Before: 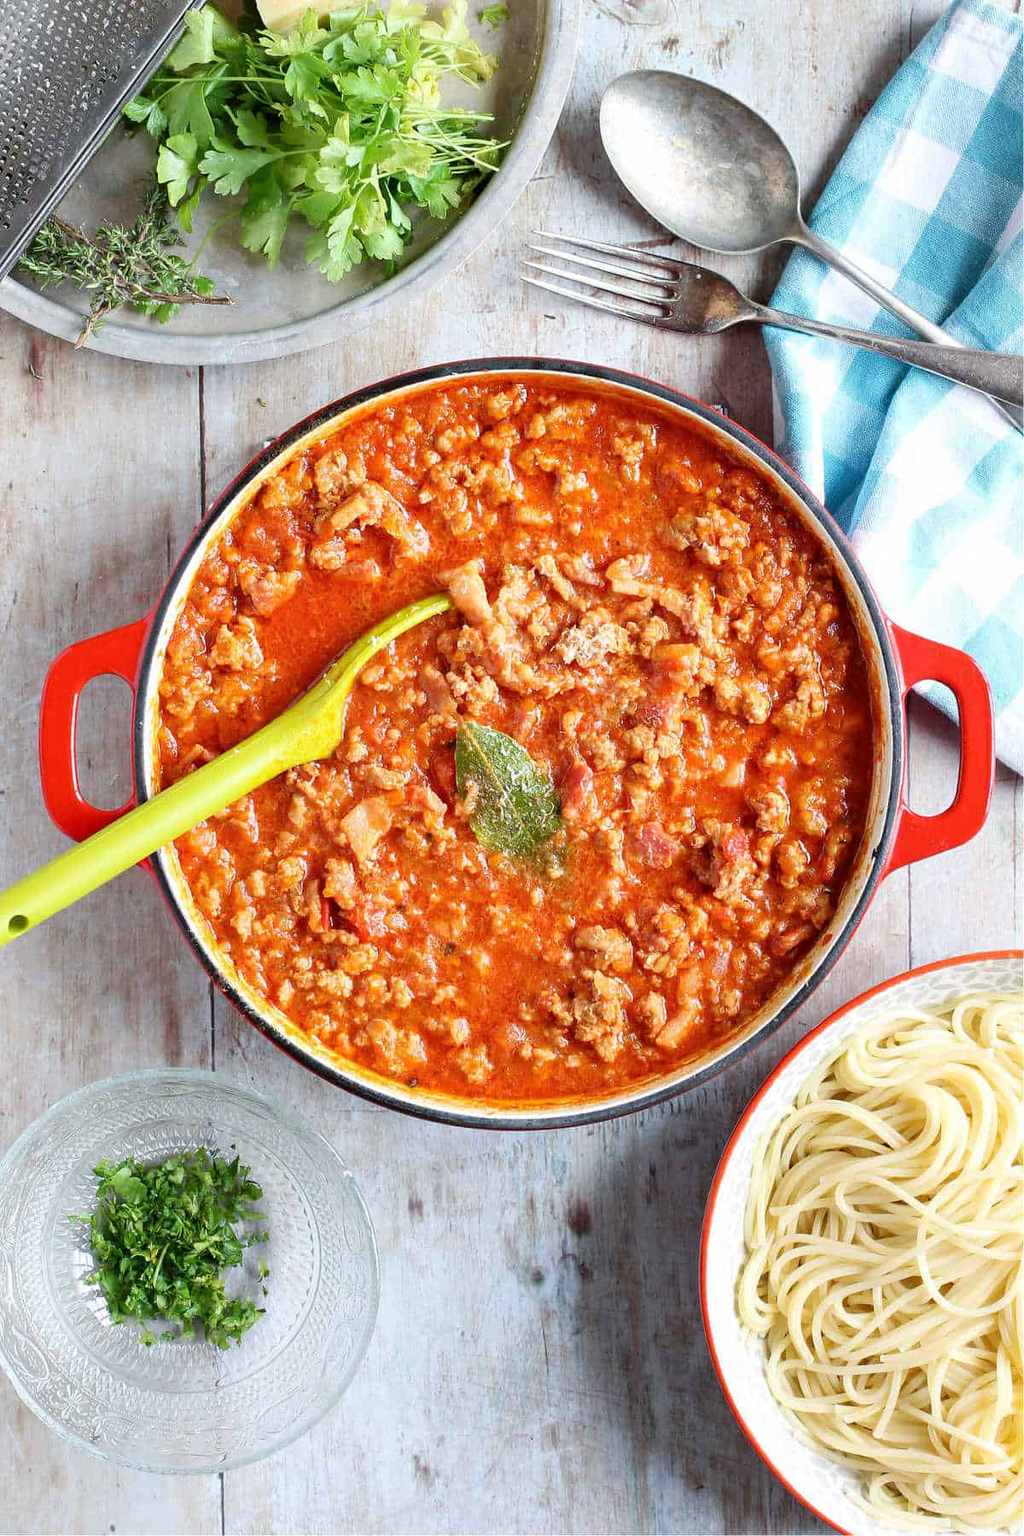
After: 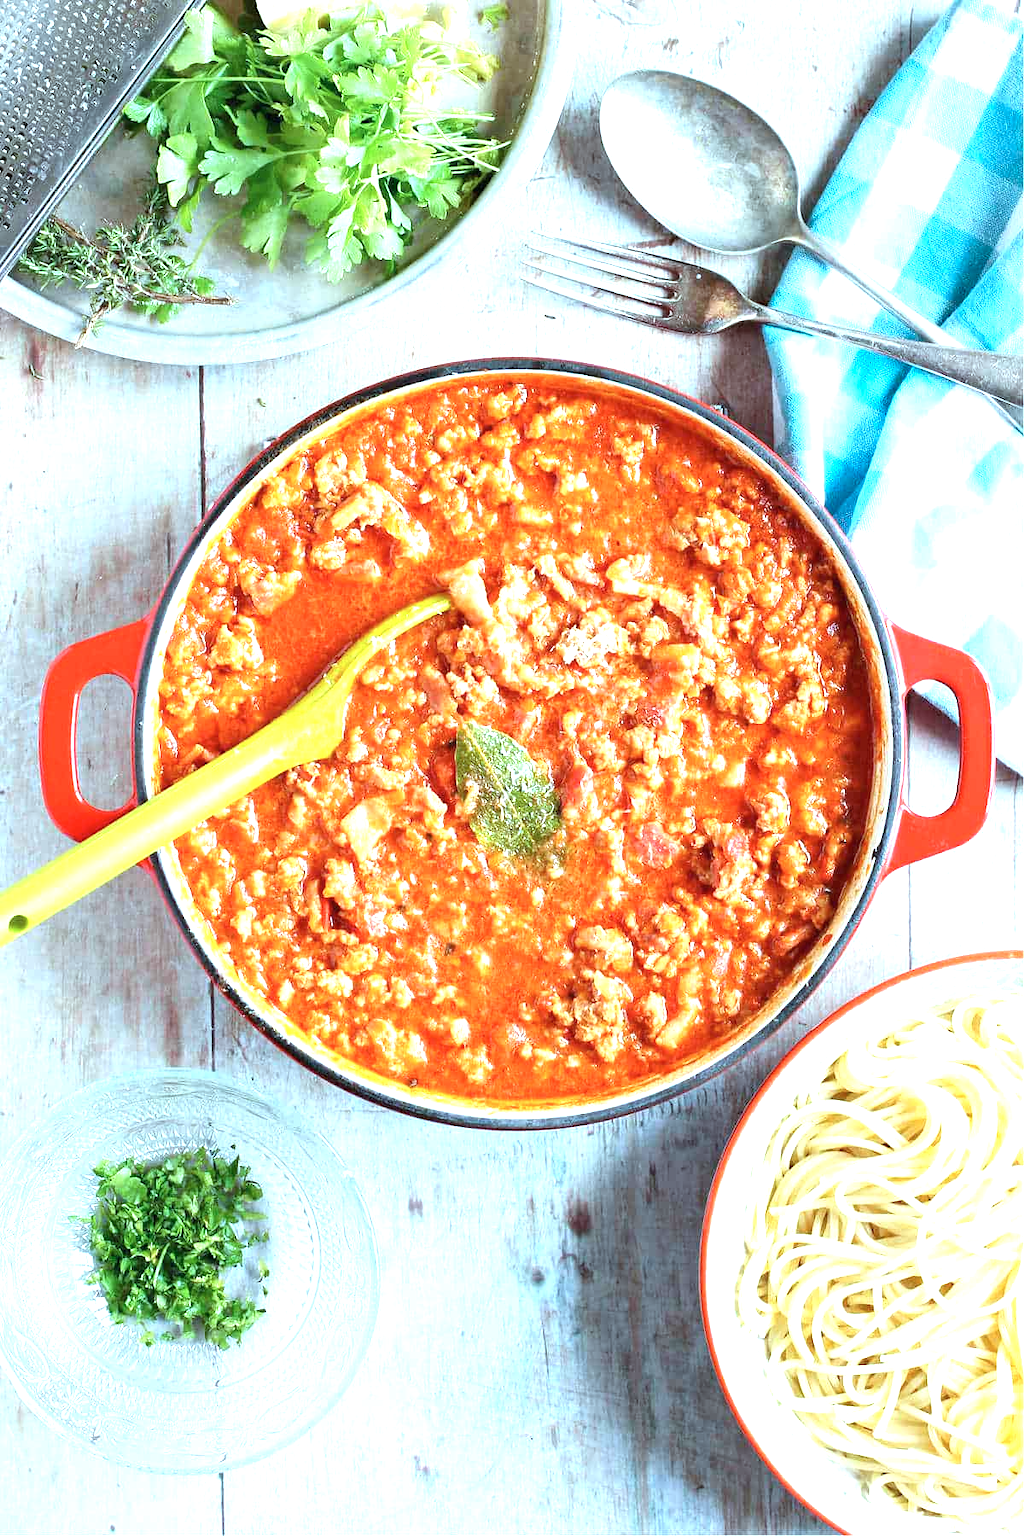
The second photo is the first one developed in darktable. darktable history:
exposure: black level correction 0, exposure 1 EV, compensate highlight preservation false
tone equalizer: smoothing diameter 24.98%, edges refinement/feathering 6.89, preserve details guided filter
color correction: highlights a* -10.18, highlights b* -10.2
